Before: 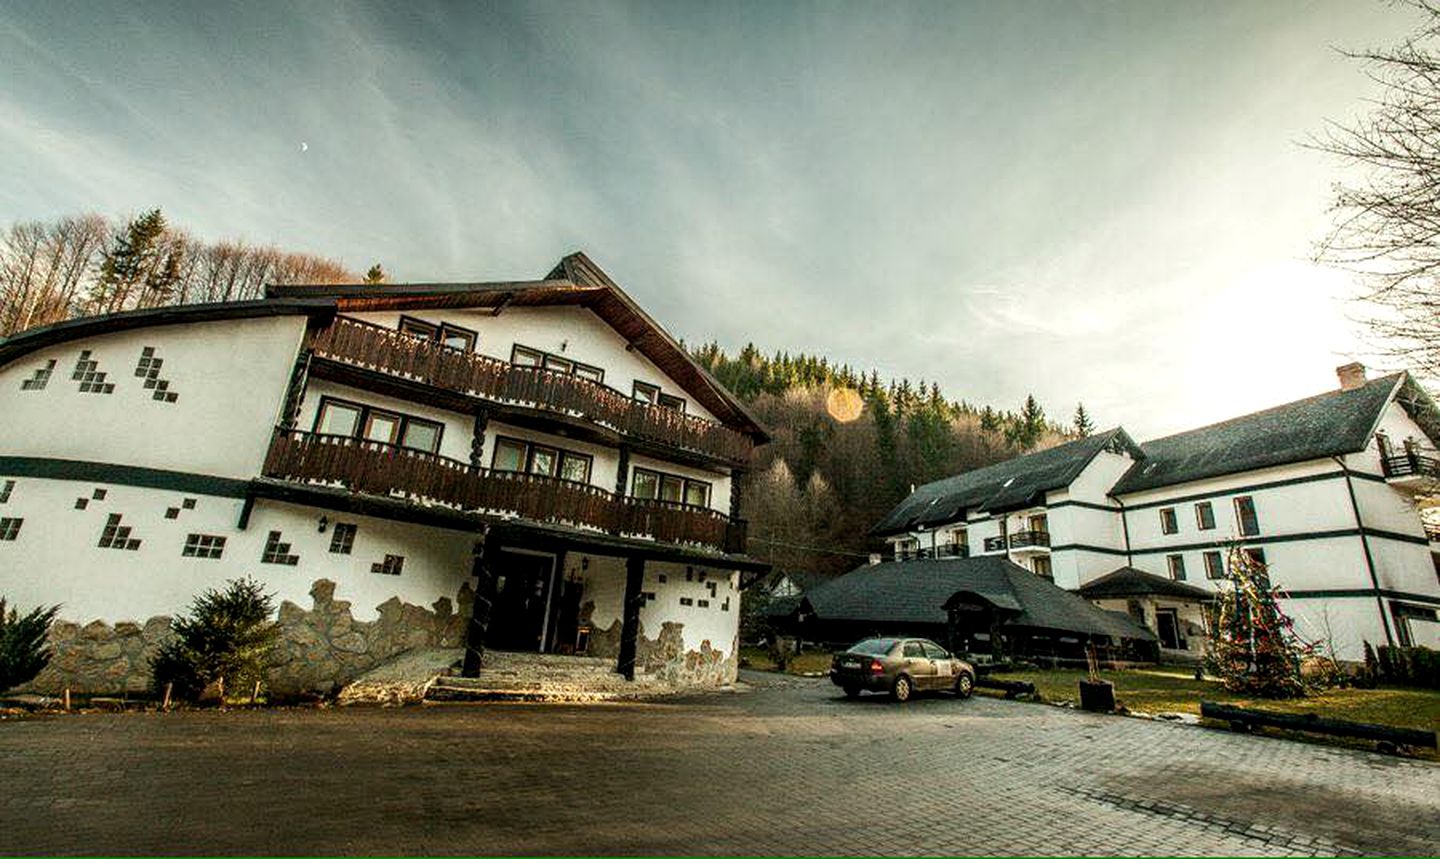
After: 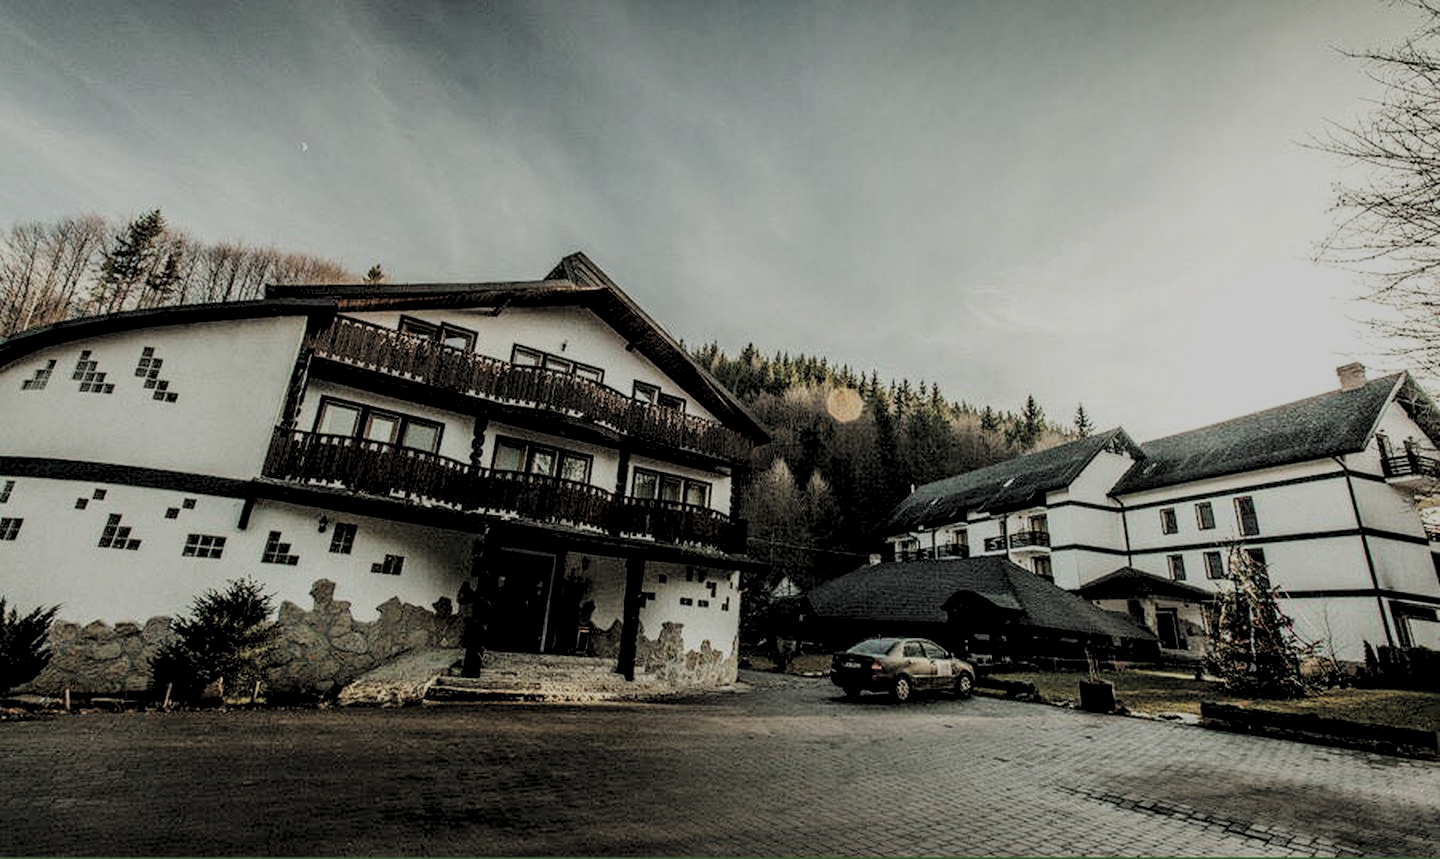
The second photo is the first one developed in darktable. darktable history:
contrast brightness saturation: contrast -0.26, saturation -0.423
levels: levels [0.182, 0.542, 0.902]
filmic rgb: black relative exposure -7.65 EV, white relative exposure 4.56 EV, threshold 3.05 EV, hardness 3.61, contrast 0.999, enable highlight reconstruction true
